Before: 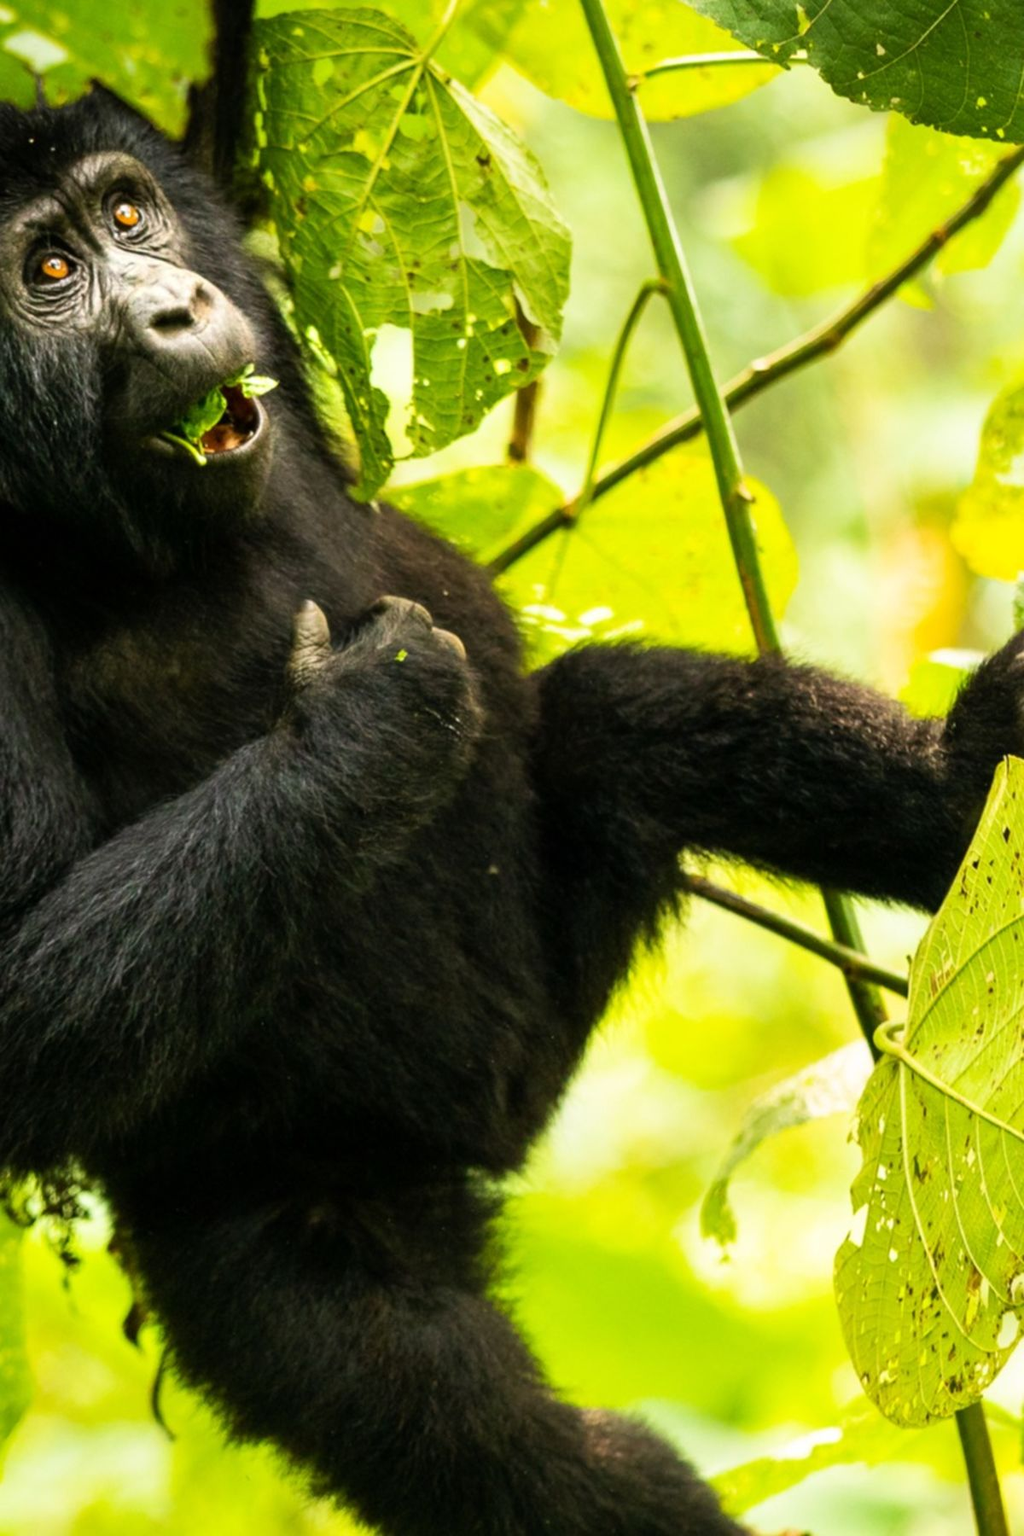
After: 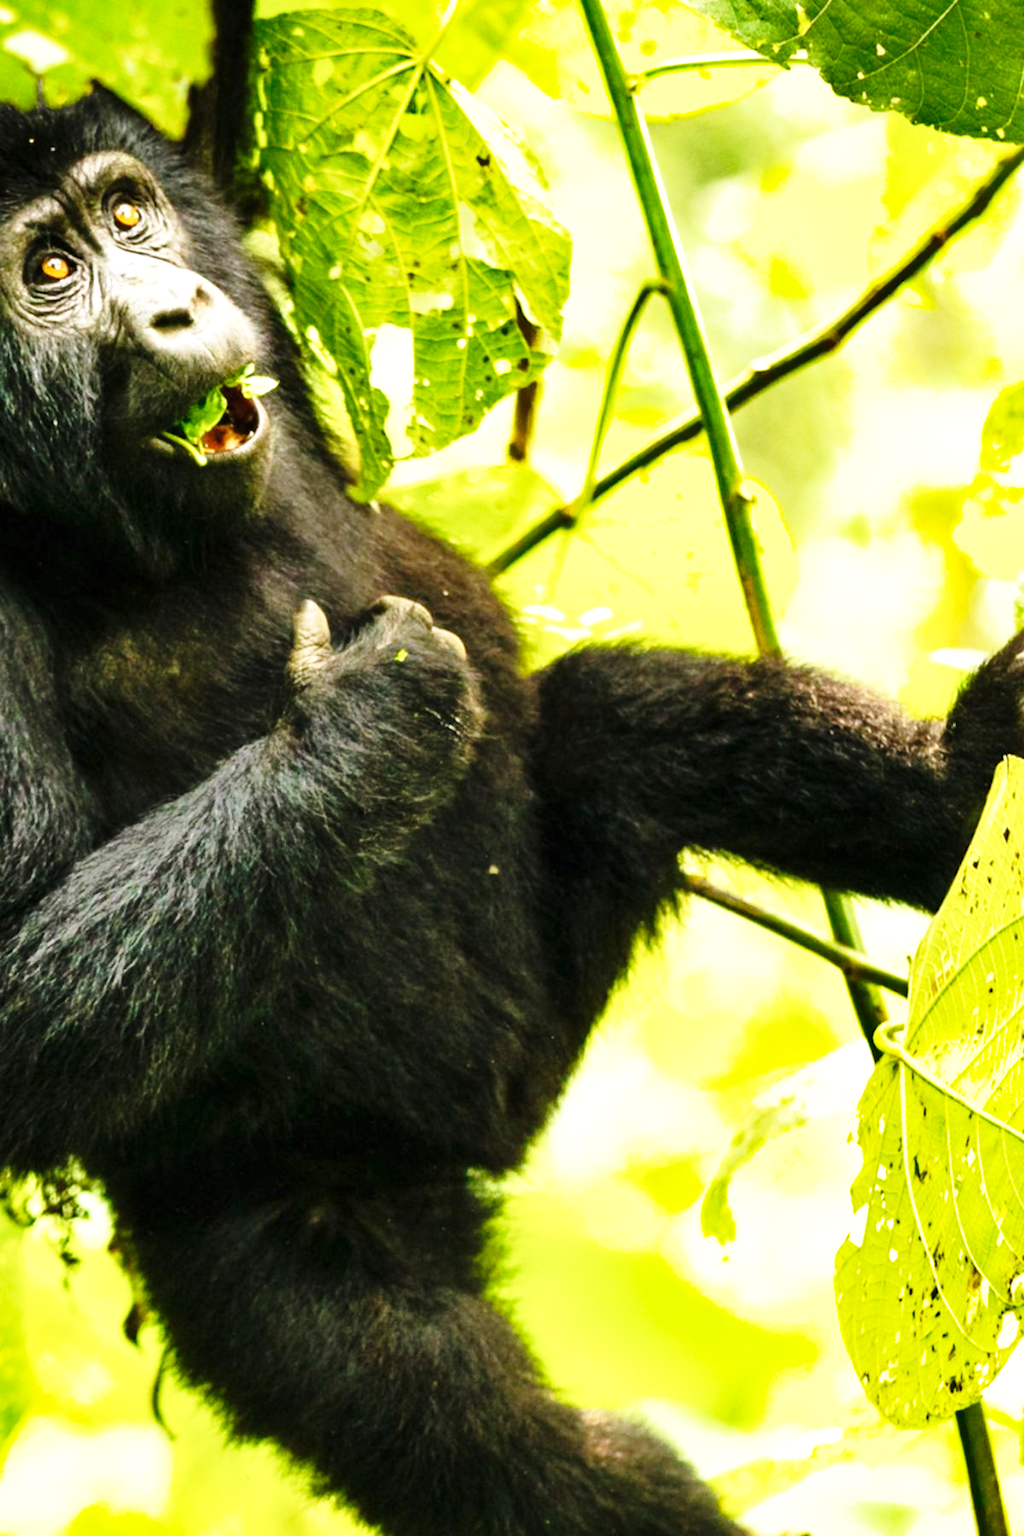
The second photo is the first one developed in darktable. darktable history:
base curve: curves: ch0 [(0, 0) (0.028, 0.03) (0.121, 0.232) (0.46, 0.748) (0.859, 0.968) (1, 1)], preserve colors none
exposure: exposure 0.464 EV, compensate highlight preservation false
shadows and highlights: low approximation 0.01, soften with gaussian
